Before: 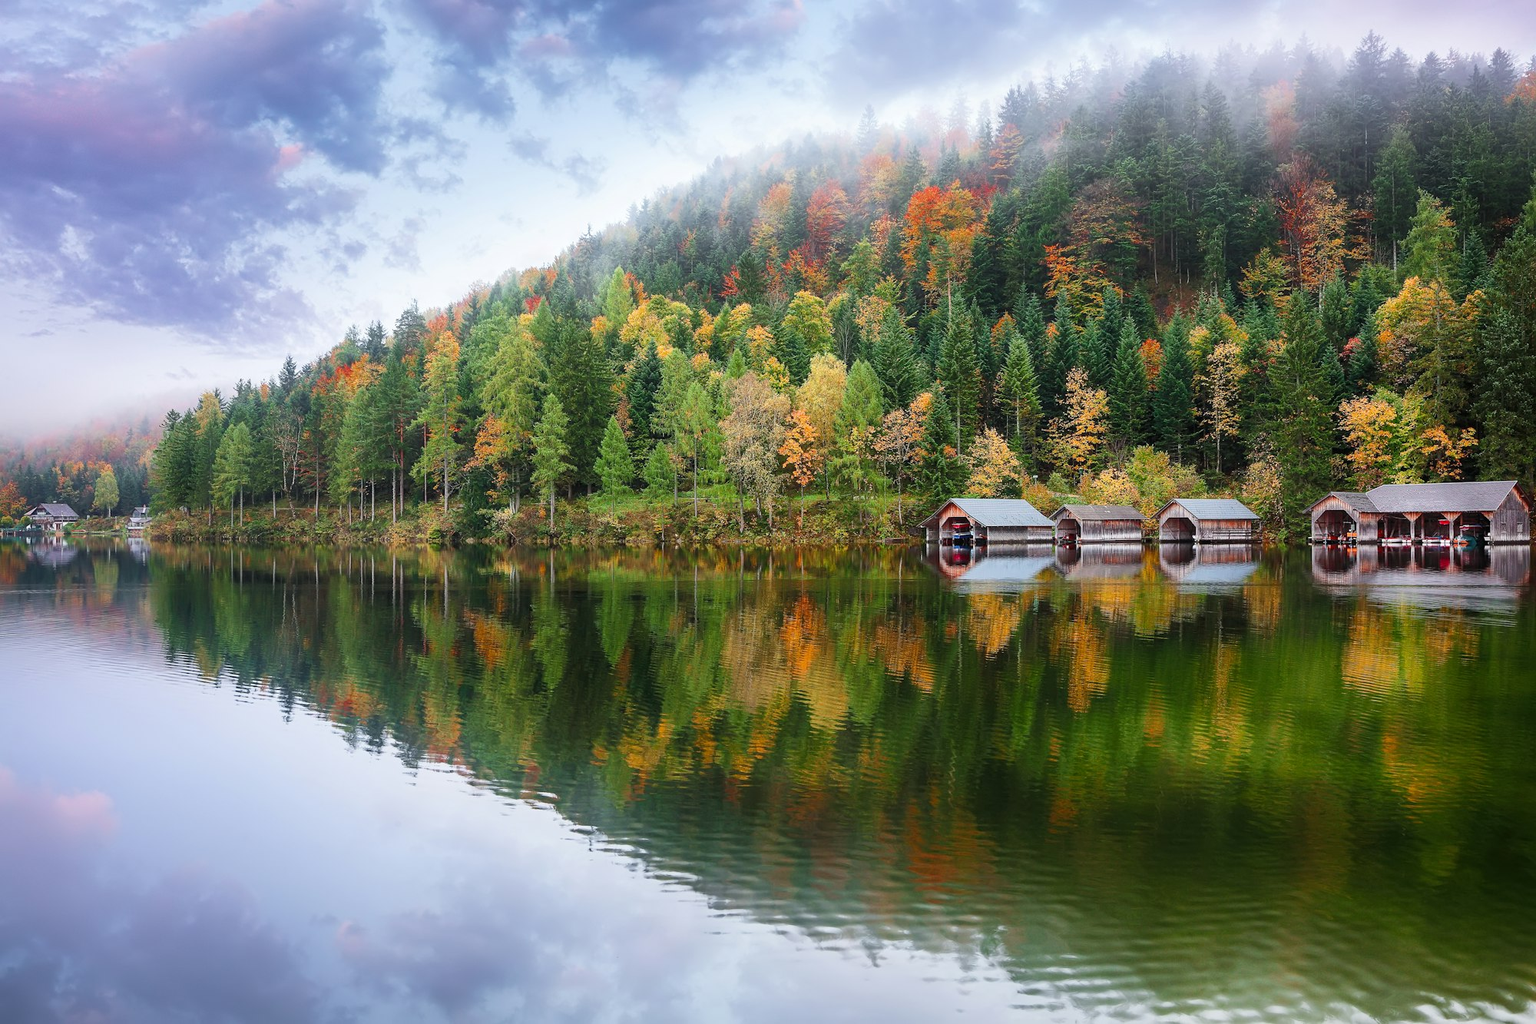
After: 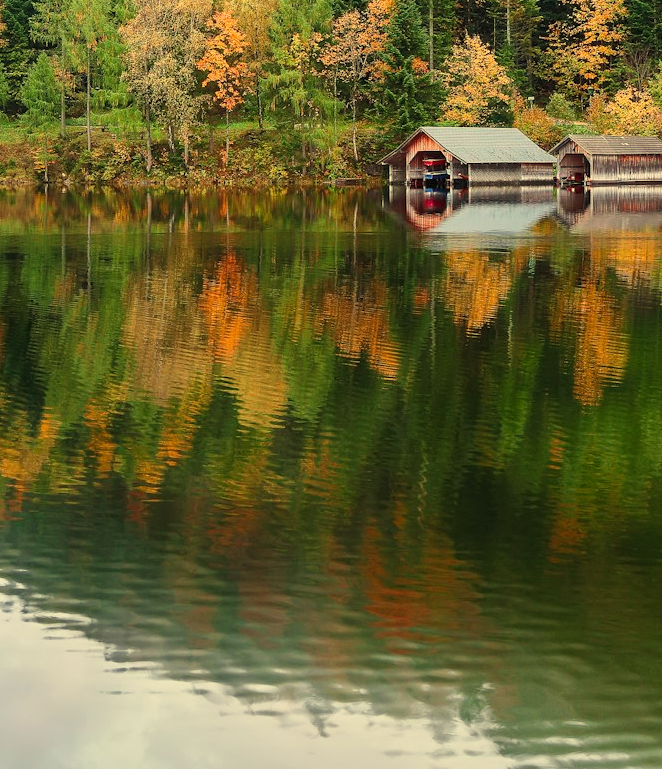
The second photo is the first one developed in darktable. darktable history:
crop: left 40.878%, top 39.176%, right 25.993%, bottom 3.081%
color balance: mode lift, gamma, gain (sRGB)
white balance: red 1.08, blue 0.791
